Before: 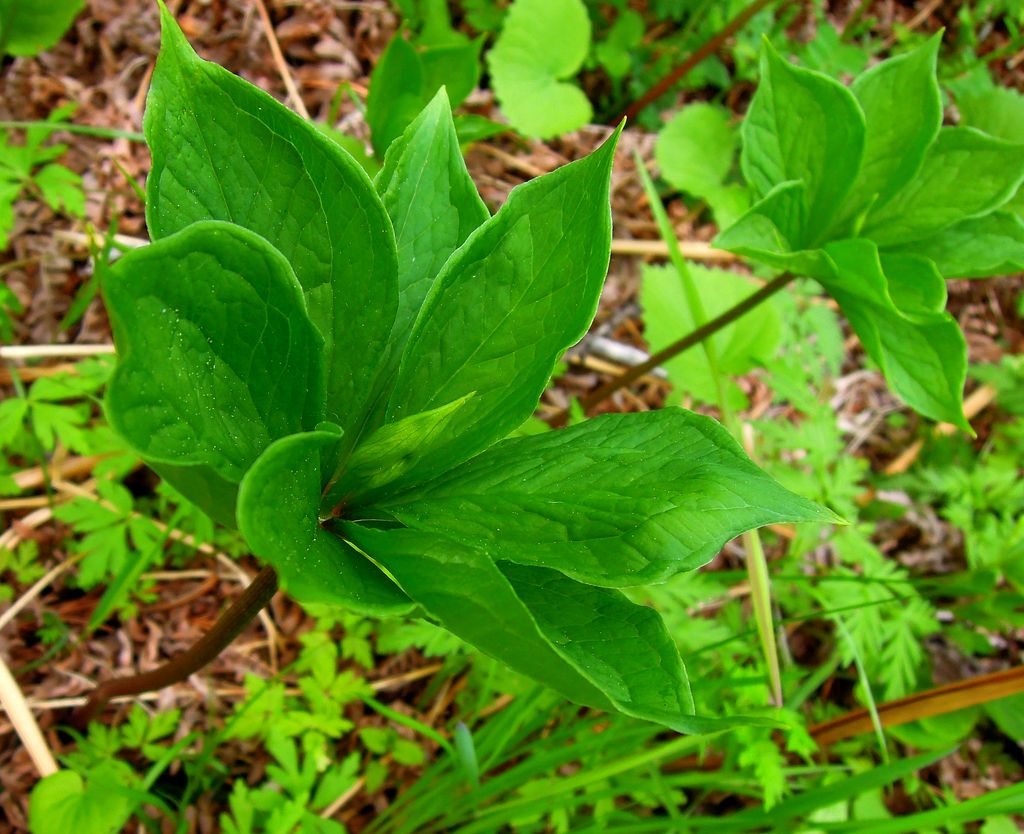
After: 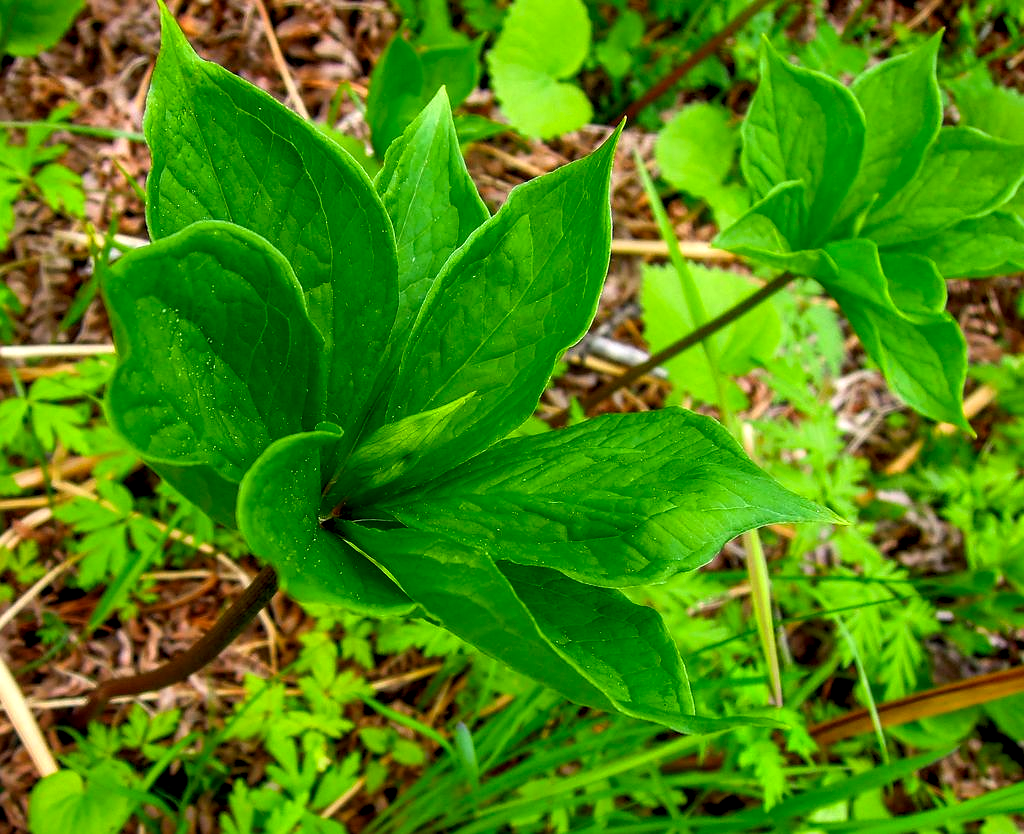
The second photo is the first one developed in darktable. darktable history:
local contrast: detail 142%
shadows and highlights: shadows 25.91, highlights -23.85
color balance rgb: shadows lift › chroma 4.097%, shadows lift › hue 252.19°, perceptual saturation grading › global saturation 14.752%
sharpen: radius 1.028
